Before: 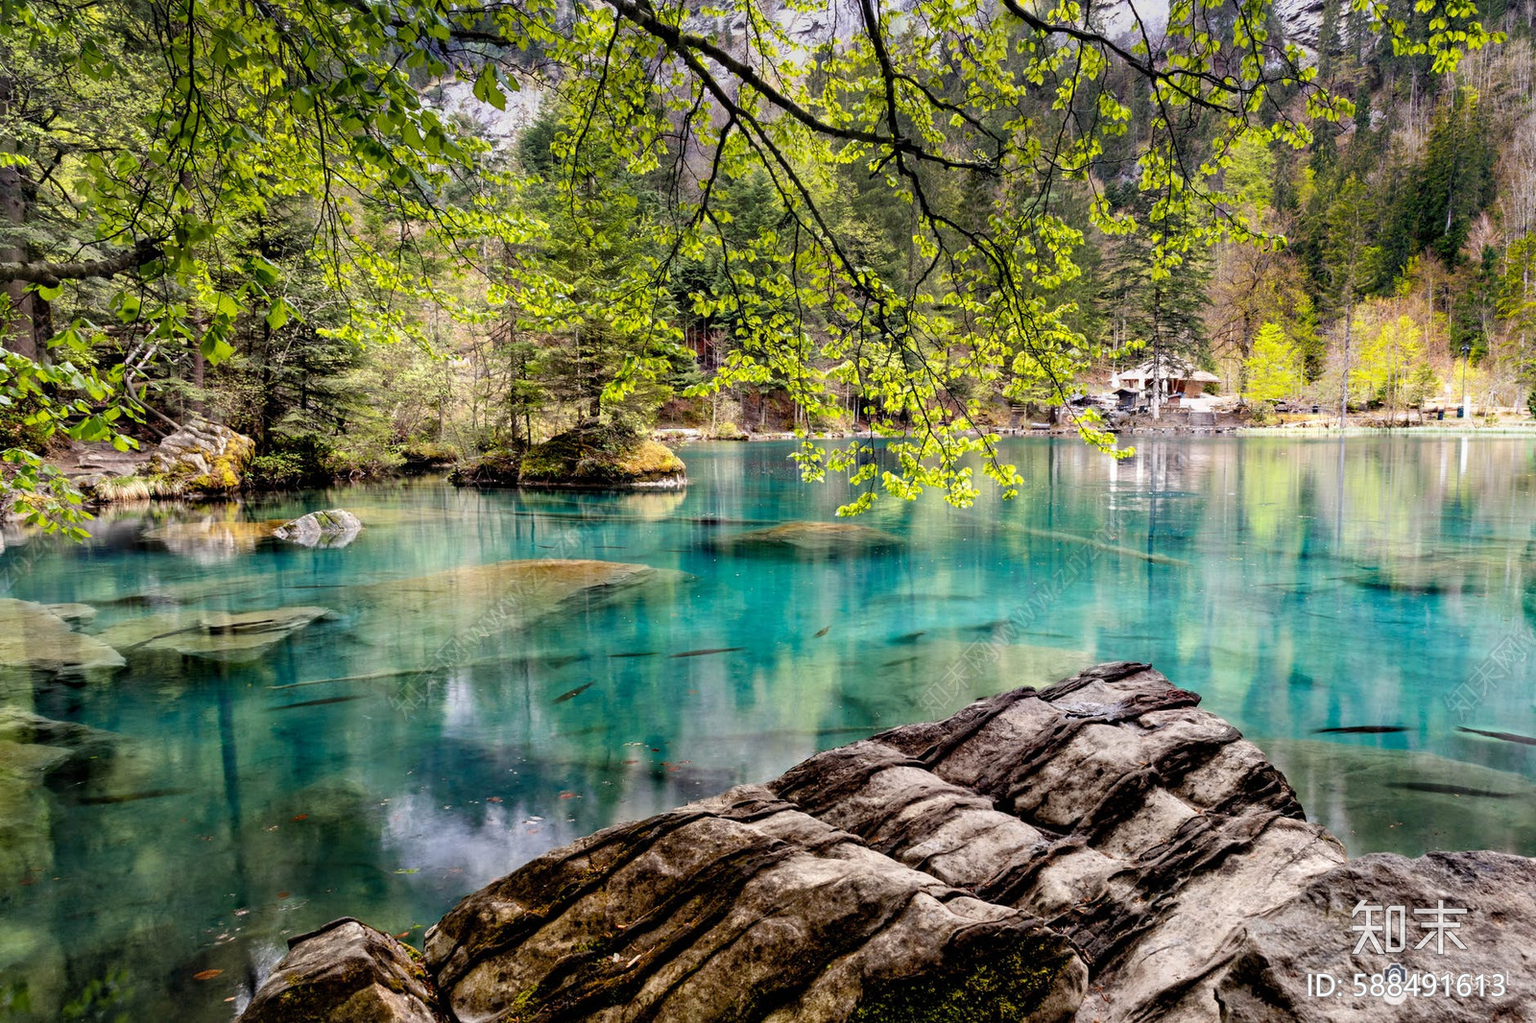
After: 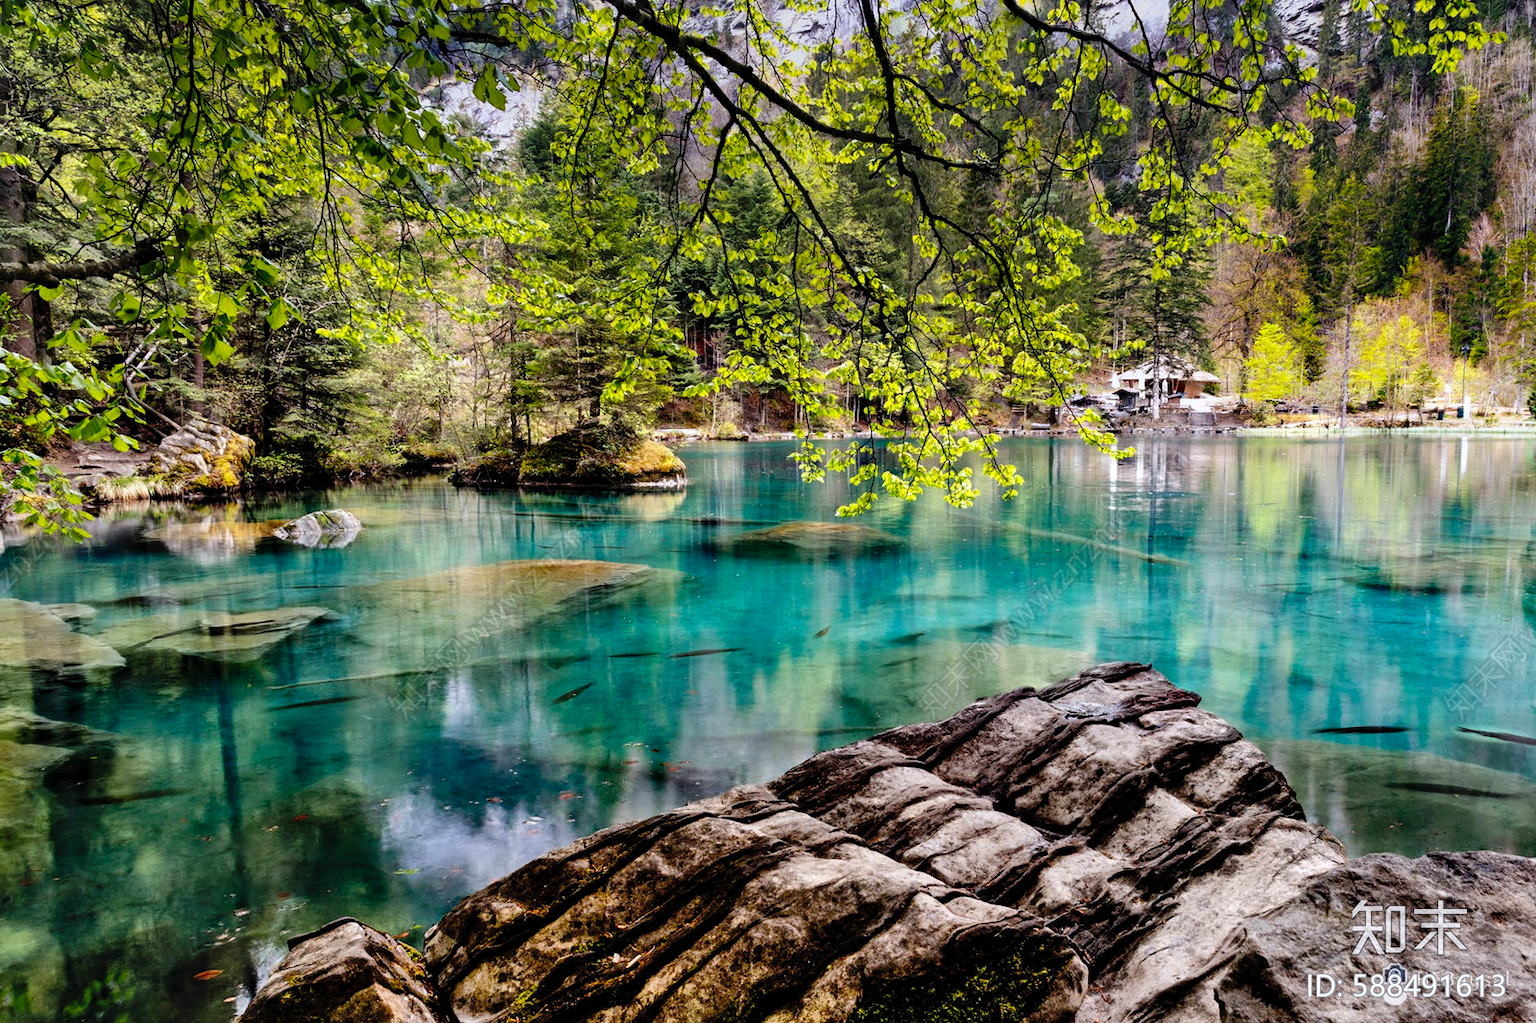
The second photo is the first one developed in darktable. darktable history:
color correction: highlights a* -0.137, highlights b* -5.91, shadows a* -0.137, shadows b* -0.137
shadows and highlights: white point adjustment 1, soften with gaussian
tone curve: curves: ch0 [(0, 0) (0.003, 0.001) (0.011, 0.004) (0.025, 0.011) (0.044, 0.021) (0.069, 0.028) (0.1, 0.036) (0.136, 0.051) (0.177, 0.085) (0.224, 0.127) (0.277, 0.193) (0.335, 0.266) (0.399, 0.338) (0.468, 0.419) (0.543, 0.504) (0.623, 0.593) (0.709, 0.689) (0.801, 0.784) (0.898, 0.888) (1, 1)], preserve colors none
